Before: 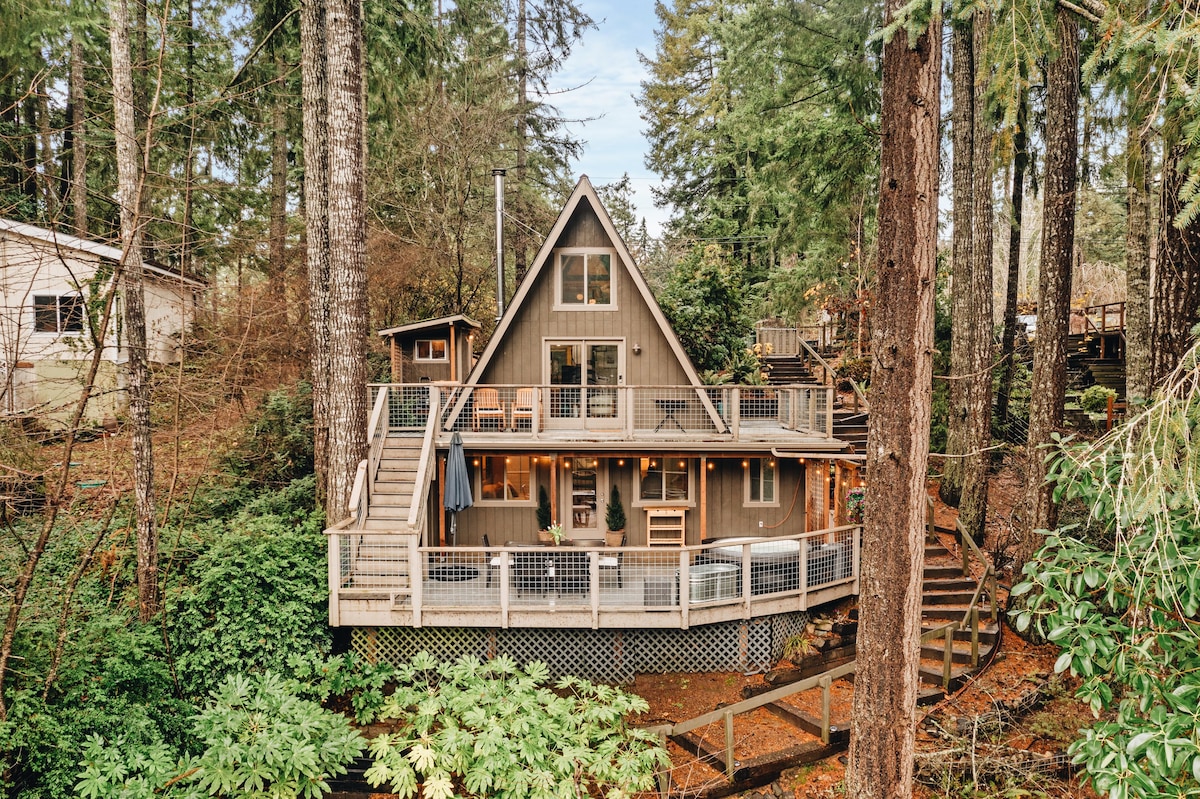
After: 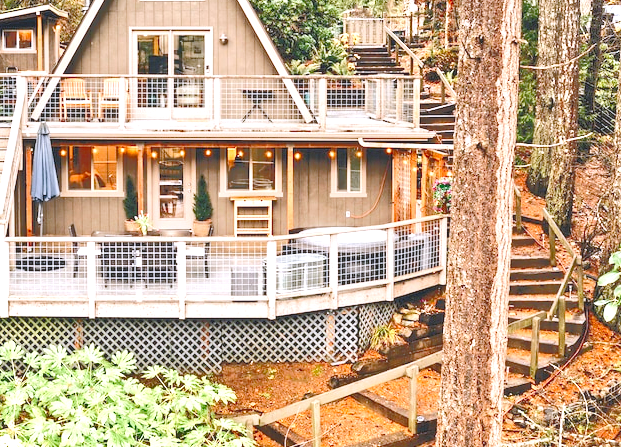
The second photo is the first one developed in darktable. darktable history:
tone equalizer: -8 EV -0.528 EV, -7 EV -0.319 EV, -6 EV -0.083 EV, -5 EV 0.413 EV, -4 EV 0.985 EV, -3 EV 0.791 EV, -2 EV -0.01 EV, -1 EV 0.14 EV, +0 EV -0.012 EV, smoothing 1
white balance: red 0.931, blue 1.11
tone curve: curves: ch0 [(0, 0) (0.003, 0.01) (0.011, 0.01) (0.025, 0.011) (0.044, 0.019) (0.069, 0.032) (0.1, 0.054) (0.136, 0.088) (0.177, 0.138) (0.224, 0.214) (0.277, 0.297) (0.335, 0.391) (0.399, 0.469) (0.468, 0.551) (0.543, 0.622) (0.623, 0.699) (0.709, 0.775) (0.801, 0.85) (0.898, 0.929) (1, 1)], preserve colors none
color correction: highlights a* 3.22, highlights b* 1.93, saturation 1.19
crop: left 34.479%, top 38.822%, right 13.718%, bottom 5.172%
exposure: black level correction -0.005, exposure 1 EV, compensate highlight preservation false
